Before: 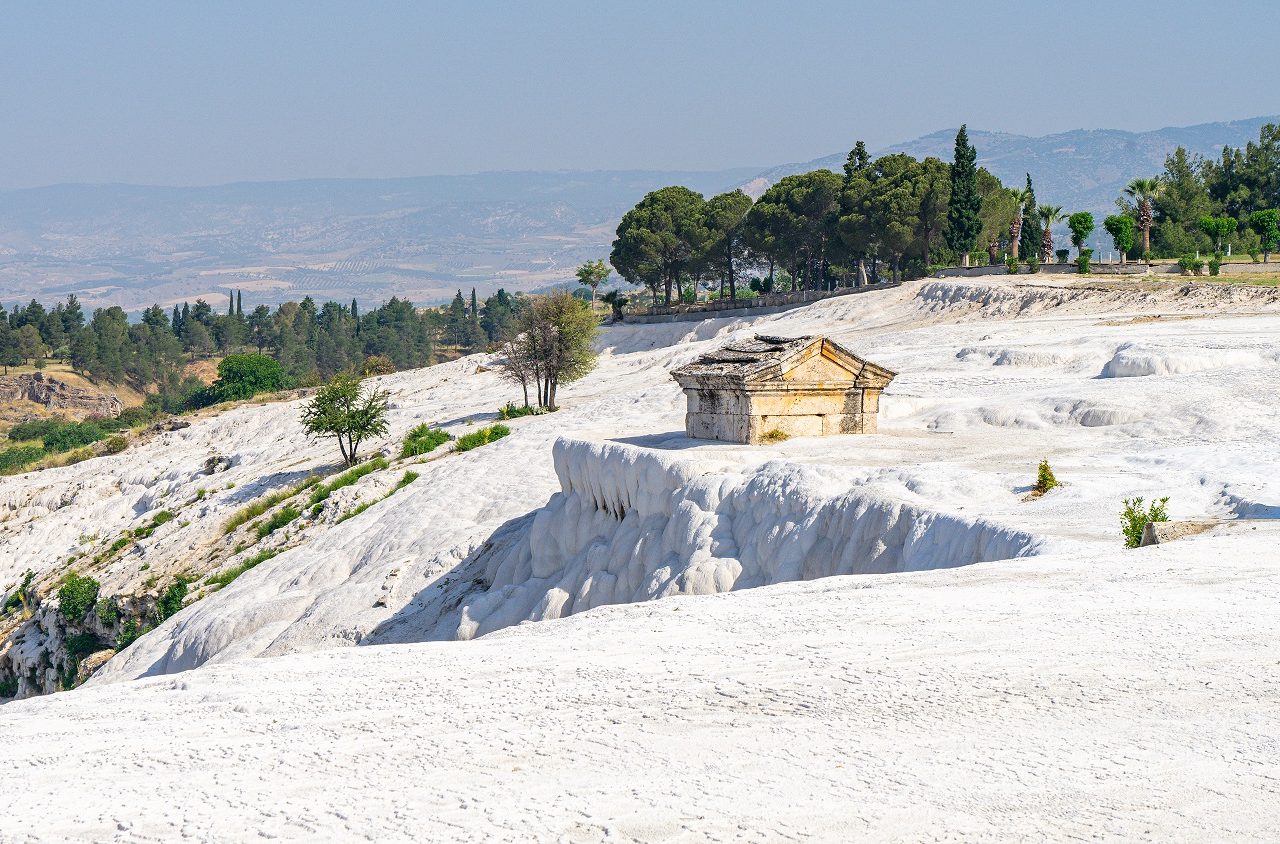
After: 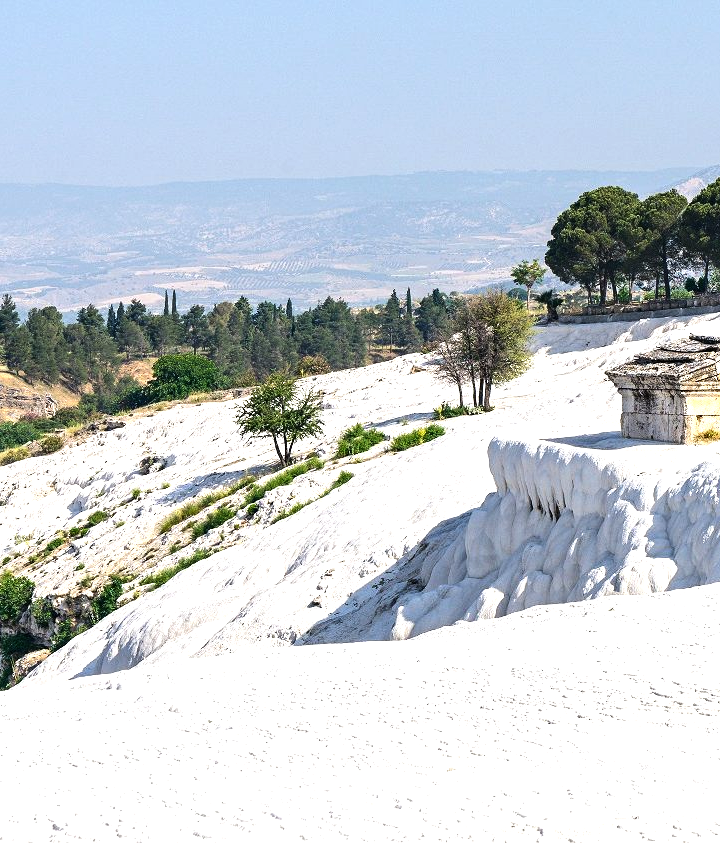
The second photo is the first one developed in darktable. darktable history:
crop: left 5.114%, right 38.589%
tone equalizer: -8 EV -0.75 EV, -7 EV -0.7 EV, -6 EV -0.6 EV, -5 EV -0.4 EV, -3 EV 0.4 EV, -2 EV 0.6 EV, -1 EV 0.7 EV, +0 EV 0.75 EV, edges refinement/feathering 500, mask exposure compensation -1.57 EV, preserve details no
base curve: curves: ch0 [(0, 0) (0.283, 0.295) (1, 1)], preserve colors none
